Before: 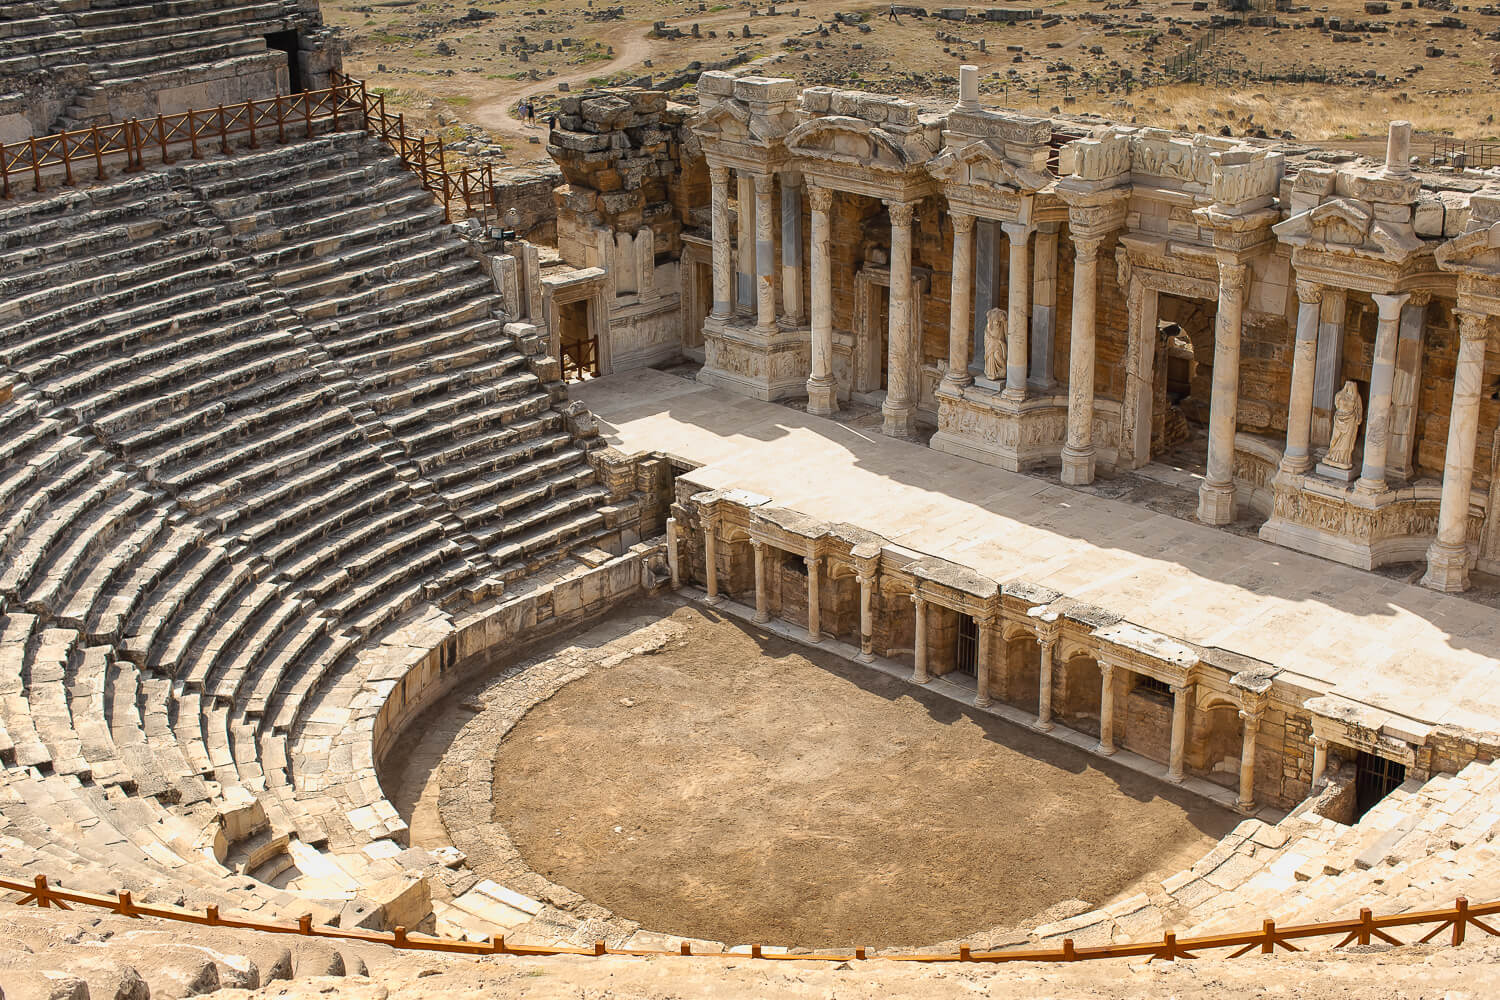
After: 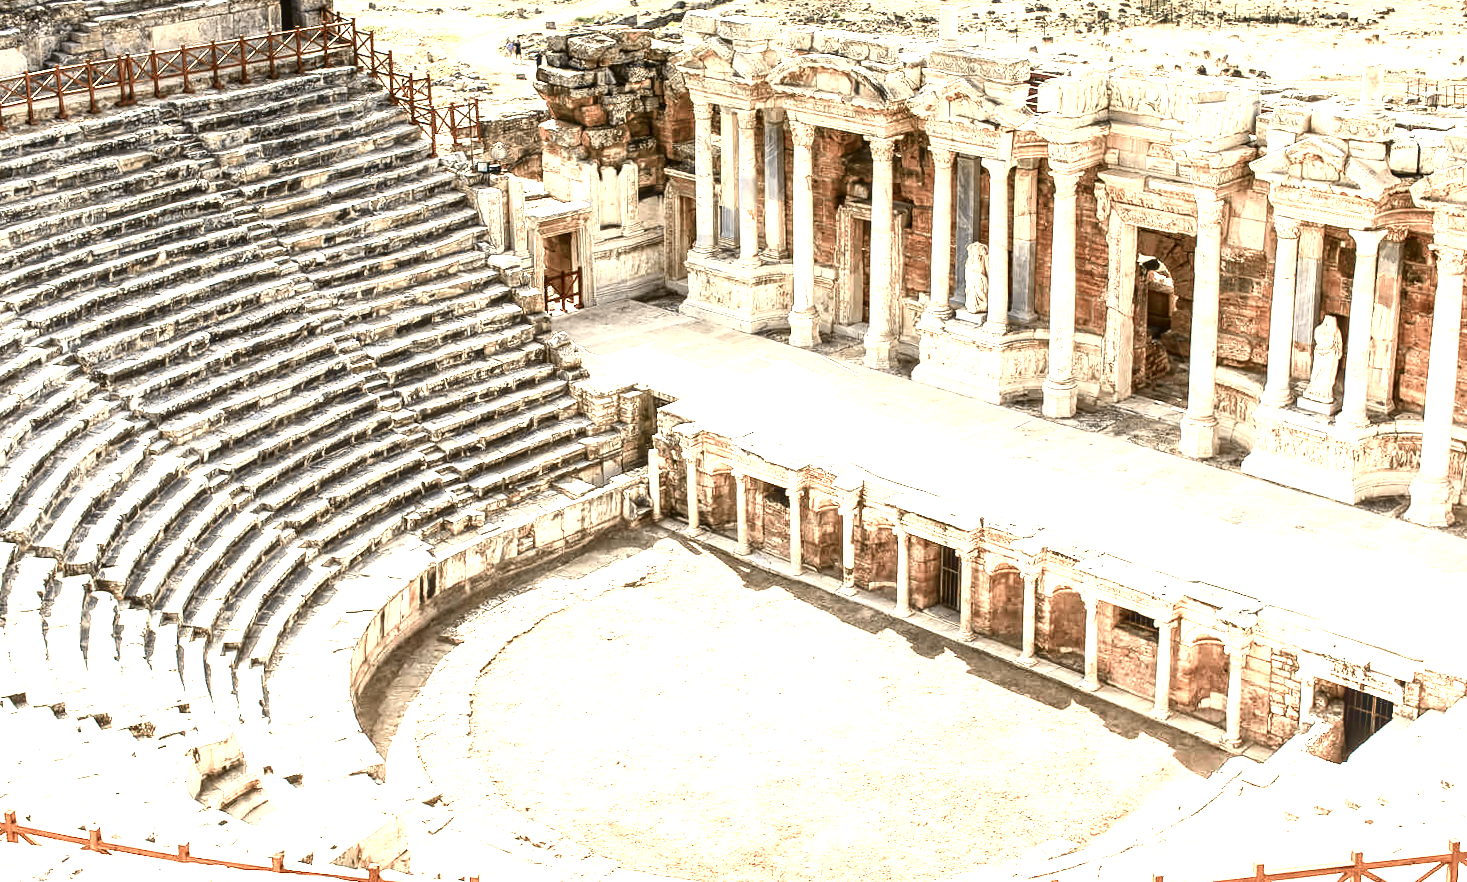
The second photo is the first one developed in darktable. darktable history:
local contrast: on, module defaults
crop and rotate: top 5.609%, bottom 5.609%
exposure: black level correction 0.001, exposure 1.735 EV, compensate highlight preservation false
tone curve: curves: ch0 [(0, 0.021) (0.049, 0.044) (0.152, 0.14) (0.328, 0.377) (0.473, 0.543) (0.641, 0.705) (0.85, 0.894) (1, 0.969)]; ch1 [(0, 0) (0.302, 0.331) (0.427, 0.433) (0.472, 0.47) (0.502, 0.503) (0.527, 0.521) (0.564, 0.58) (0.614, 0.626) (0.677, 0.701) (0.859, 0.885) (1, 1)]; ch2 [(0, 0) (0.33, 0.301) (0.447, 0.44) (0.487, 0.496) (0.502, 0.516) (0.535, 0.563) (0.565, 0.593) (0.618, 0.628) (1, 1)], color space Lab, independent channels, preserve colors none
color balance rgb: perceptual saturation grading › highlights -31.88%, perceptual saturation grading › mid-tones 5.8%, perceptual saturation grading › shadows 18.12%, perceptual brilliance grading › highlights 3.62%, perceptual brilliance grading › mid-tones -18.12%, perceptual brilliance grading › shadows -41.3%
rotate and perspective: rotation 0.226°, lens shift (vertical) -0.042, crop left 0.023, crop right 0.982, crop top 0.006, crop bottom 0.994
color zones: curves: ch0 [(0.018, 0.548) (0.197, 0.654) (0.425, 0.447) (0.605, 0.658) (0.732, 0.579)]; ch1 [(0.105, 0.531) (0.224, 0.531) (0.386, 0.39) (0.618, 0.456) (0.732, 0.456) (0.956, 0.421)]; ch2 [(0.039, 0.583) (0.215, 0.465) (0.399, 0.544) (0.465, 0.548) (0.614, 0.447) (0.724, 0.43) (0.882, 0.623) (0.956, 0.632)]
